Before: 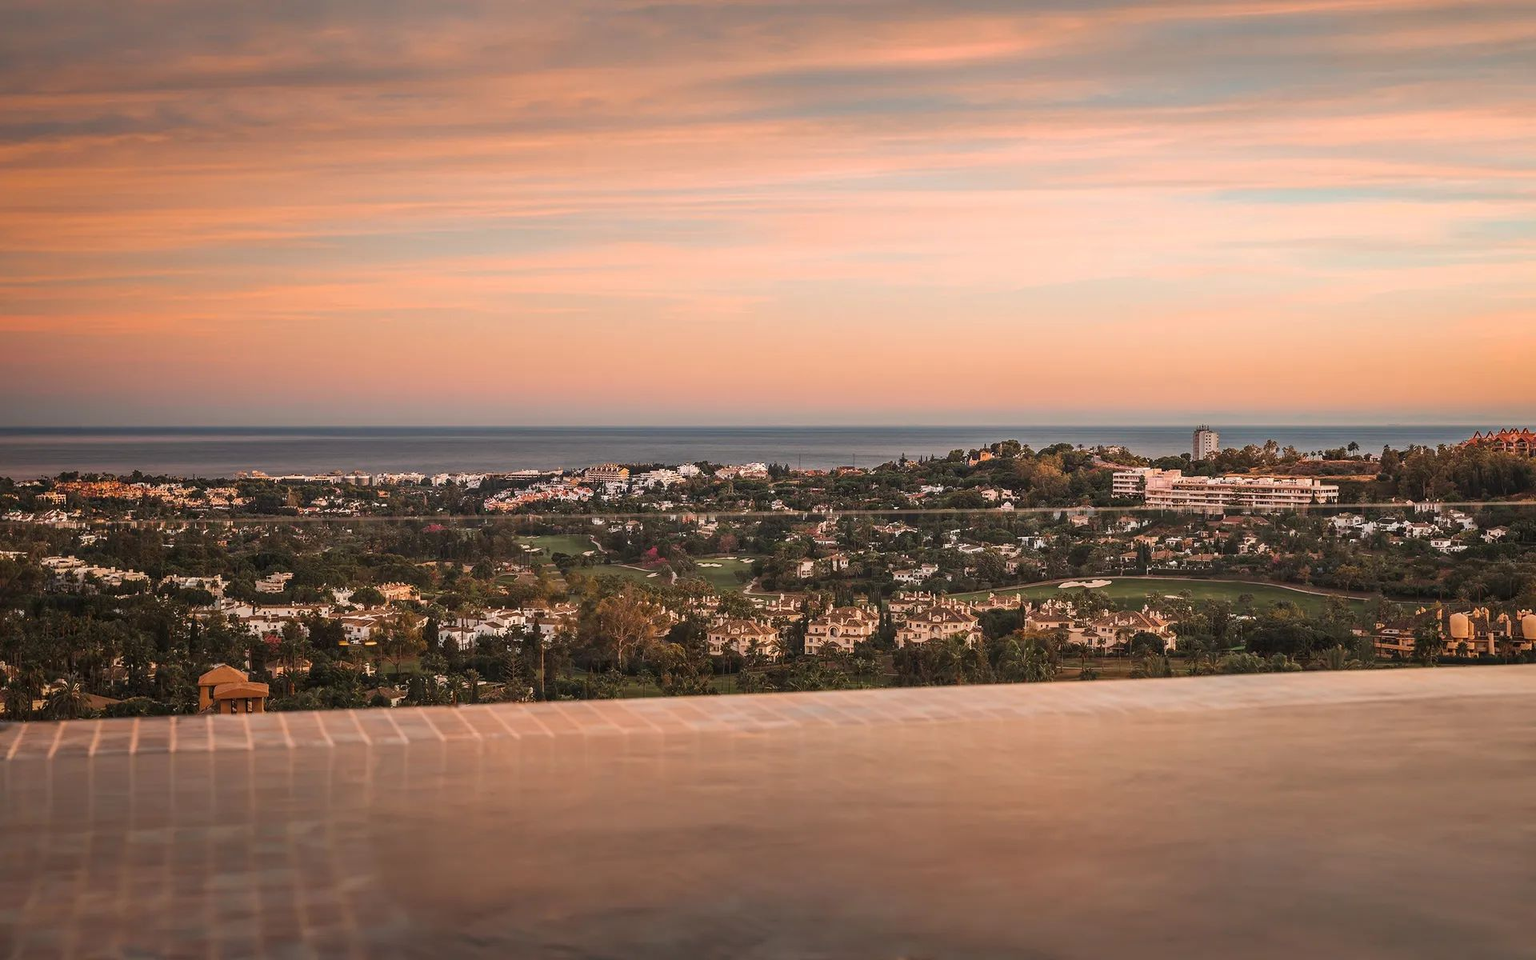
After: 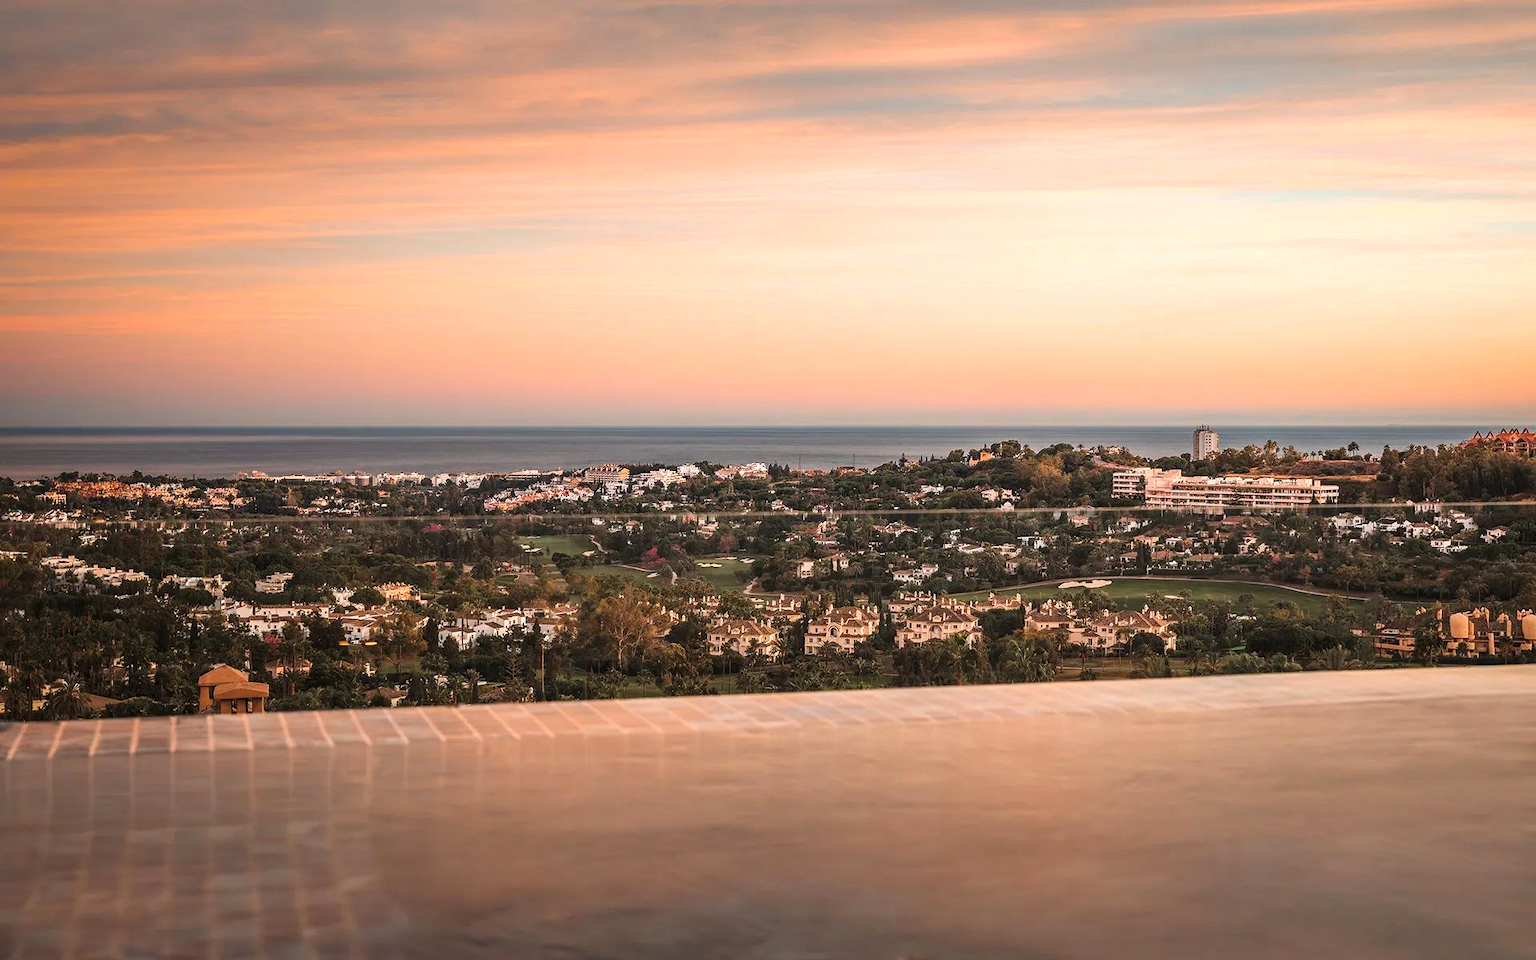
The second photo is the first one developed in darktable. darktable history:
tone equalizer: -8 EV -0.432 EV, -7 EV -0.396 EV, -6 EV -0.32 EV, -5 EV -0.245 EV, -3 EV 0.204 EV, -2 EV 0.326 EV, -1 EV 0.407 EV, +0 EV 0.387 EV, mask exposure compensation -0.51 EV
